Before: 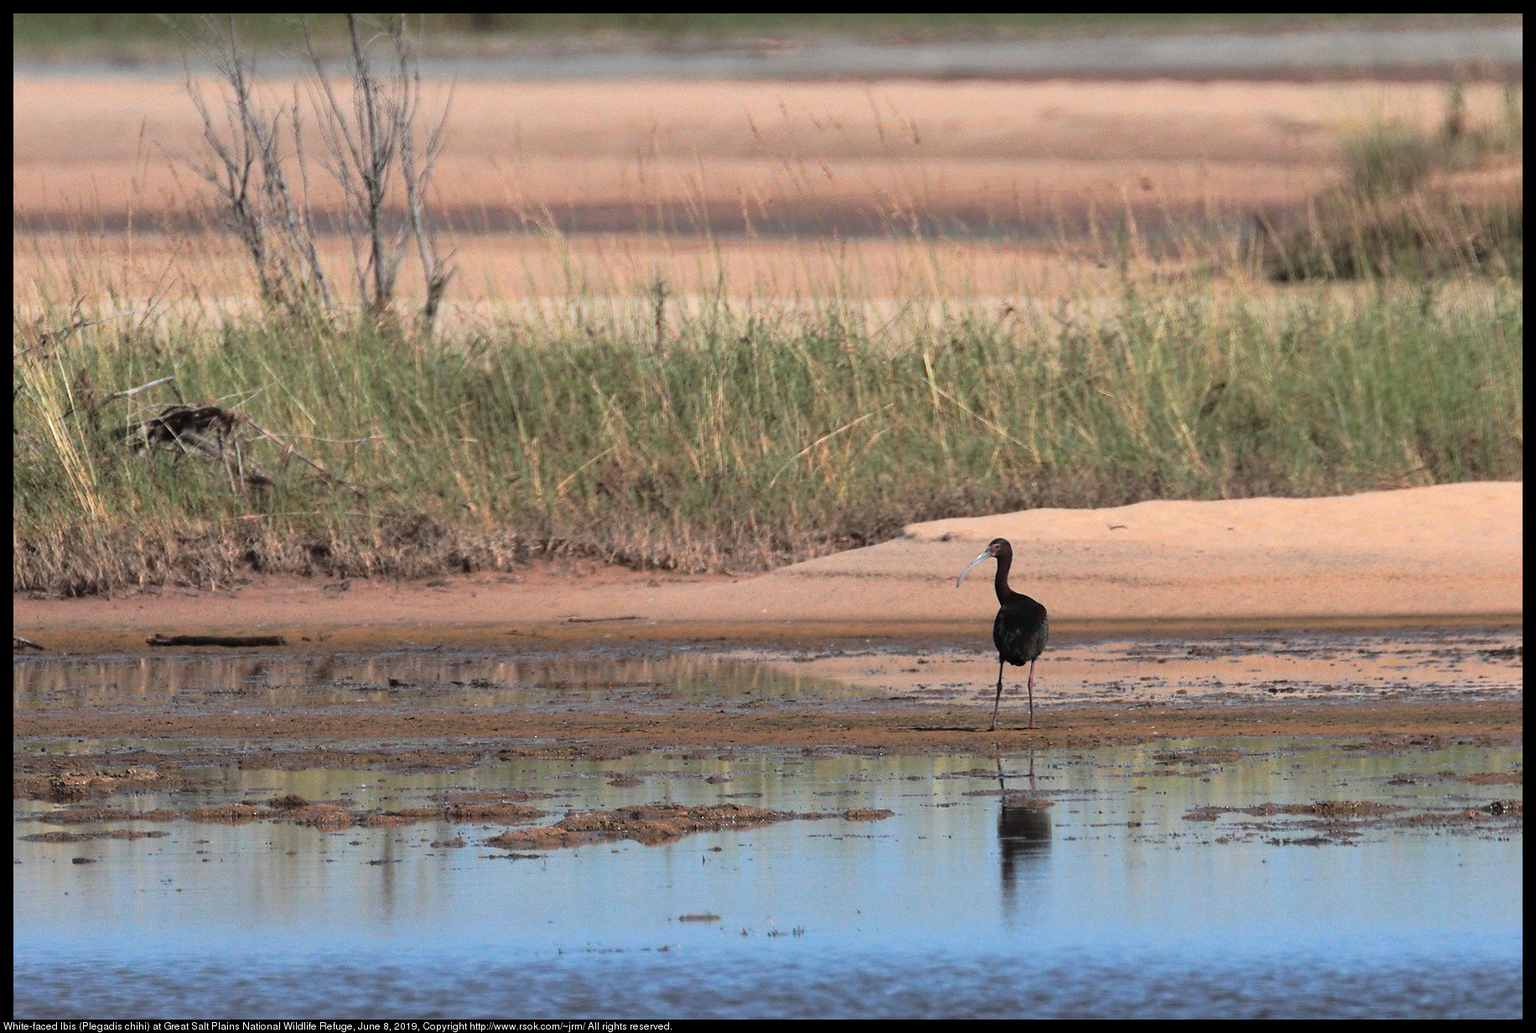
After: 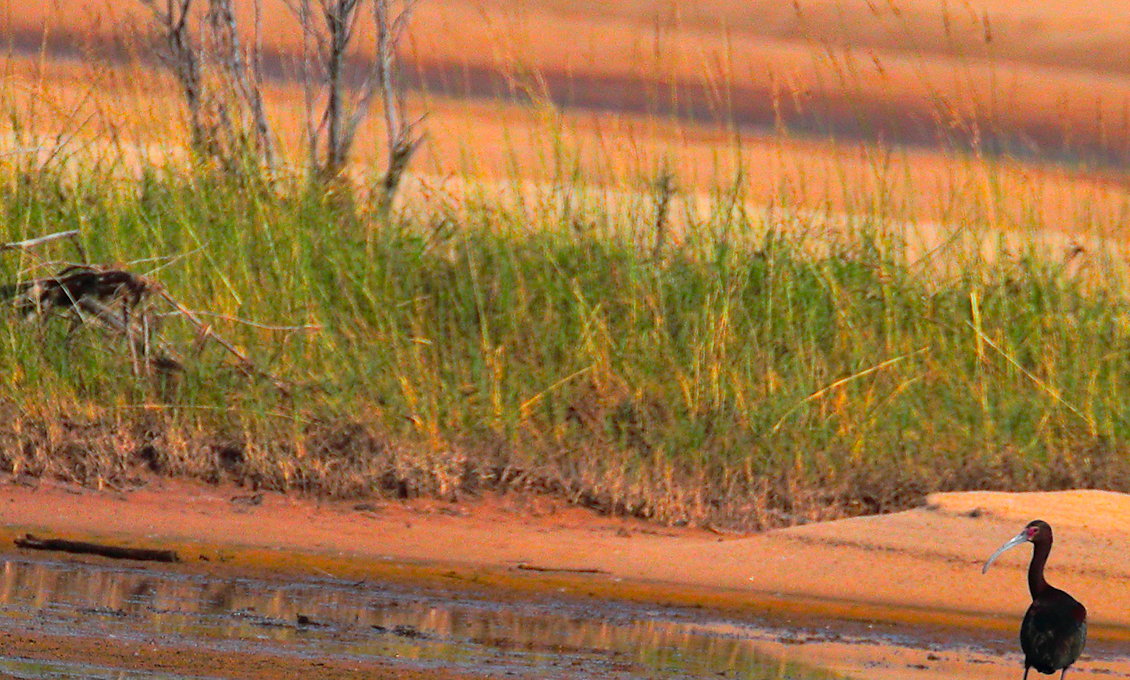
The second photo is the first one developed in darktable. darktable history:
color balance rgb: perceptual saturation grading › global saturation 74.281%, perceptual saturation grading › shadows -28.826%
crop and rotate: angle -5.7°, left 2.17%, top 6.735%, right 27.327%, bottom 30.159%
shadows and highlights: shadows 47.76, highlights -41.92, highlights color adjustment 0.76%, soften with gaussian
contrast brightness saturation: brightness -0.028, saturation 0.358
